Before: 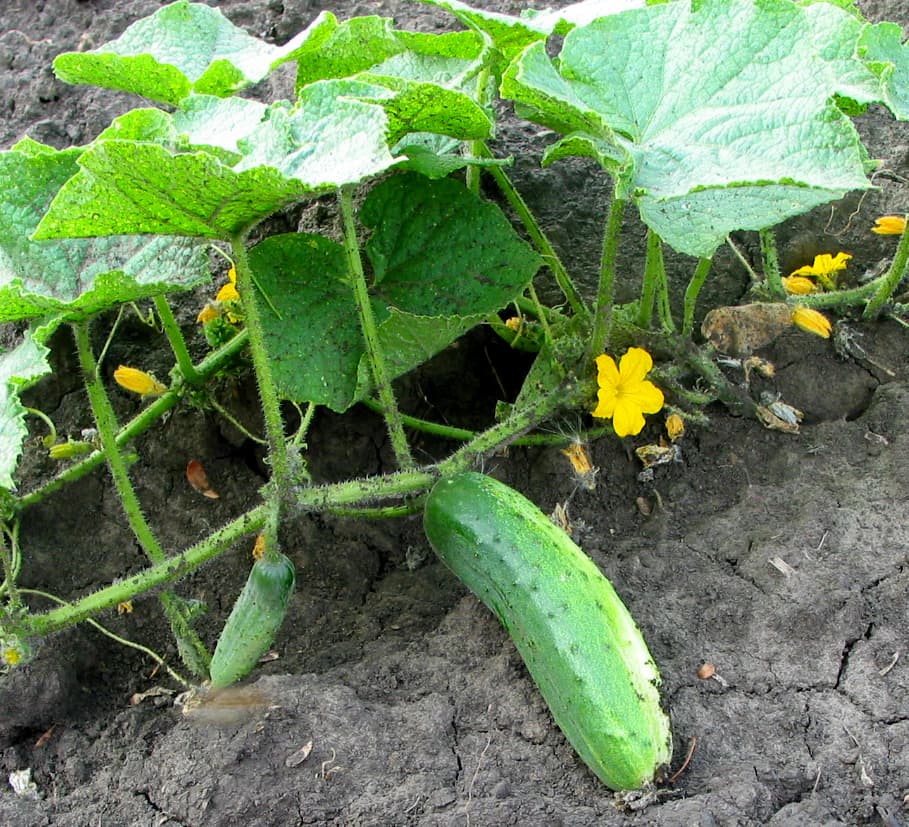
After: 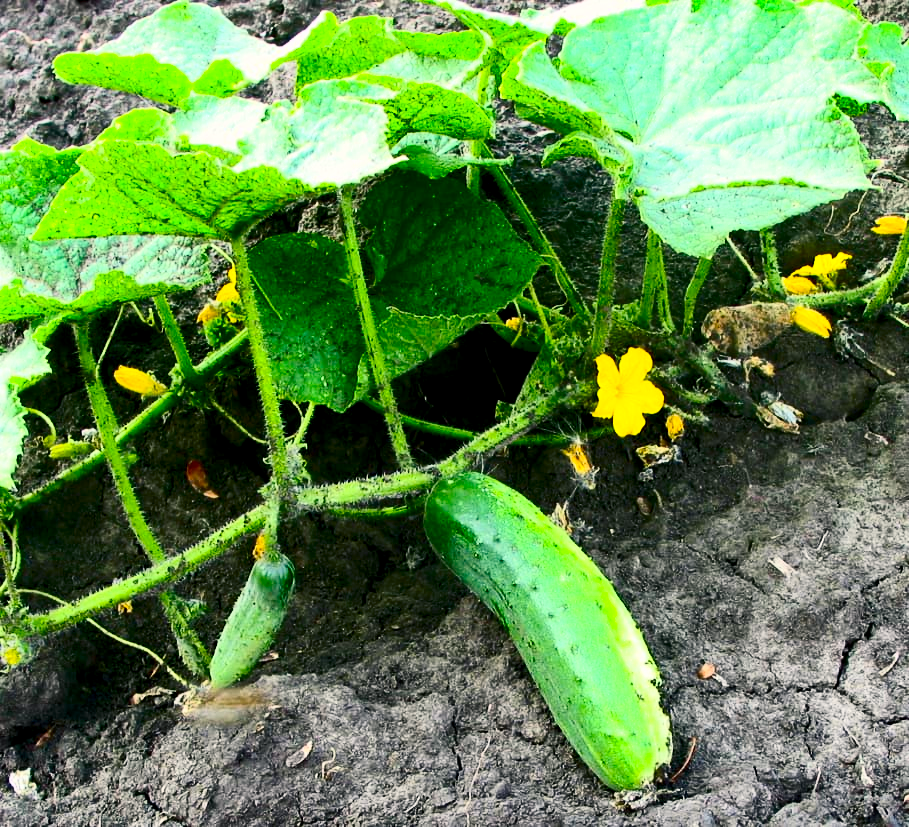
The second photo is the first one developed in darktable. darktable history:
exposure: compensate highlight preservation false
shadows and highlights: soften with gaussian
contrast brightness saturation: contrast 0.4, brightness 0.05, saturation 0.25
color balance rgb: shadows lift › chroma 2%, shadows lift › hue 217.2°, power › hue 60°, highlights gain › chroma 1%, highlights gain › hue 69.6°, global offset › luminance -0.5%, perceptual saturation grading › global saturation 15%, global vibrance 15%
